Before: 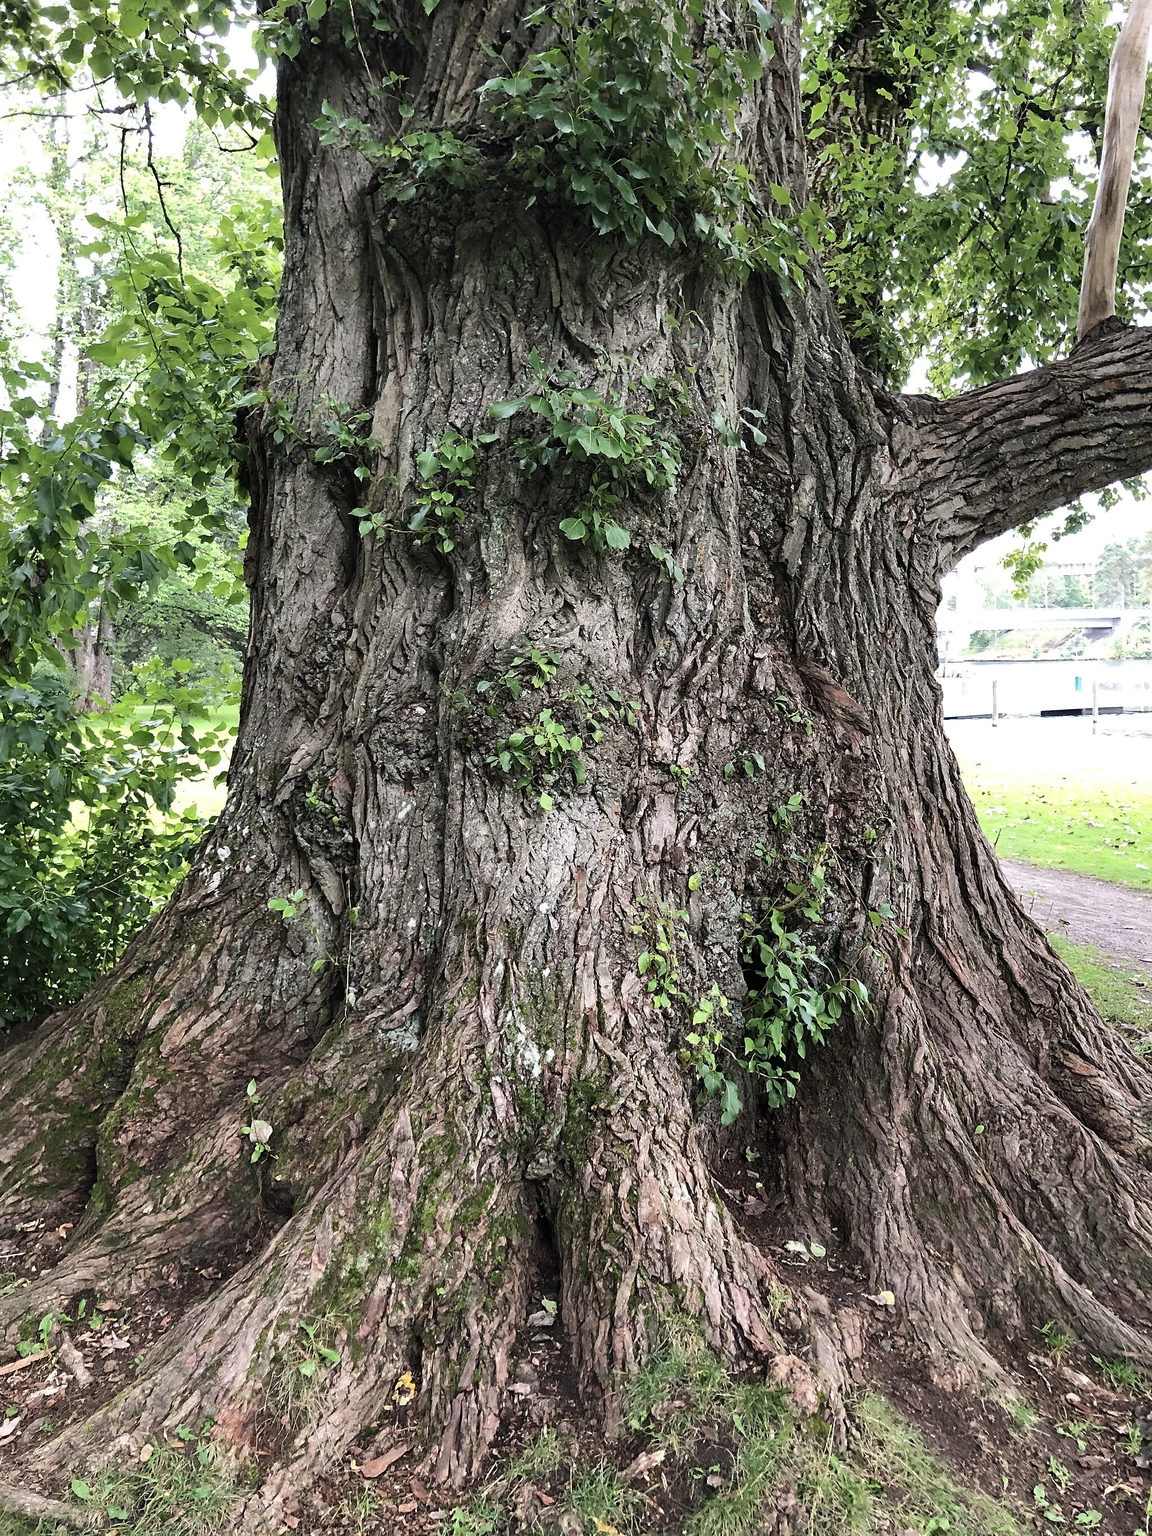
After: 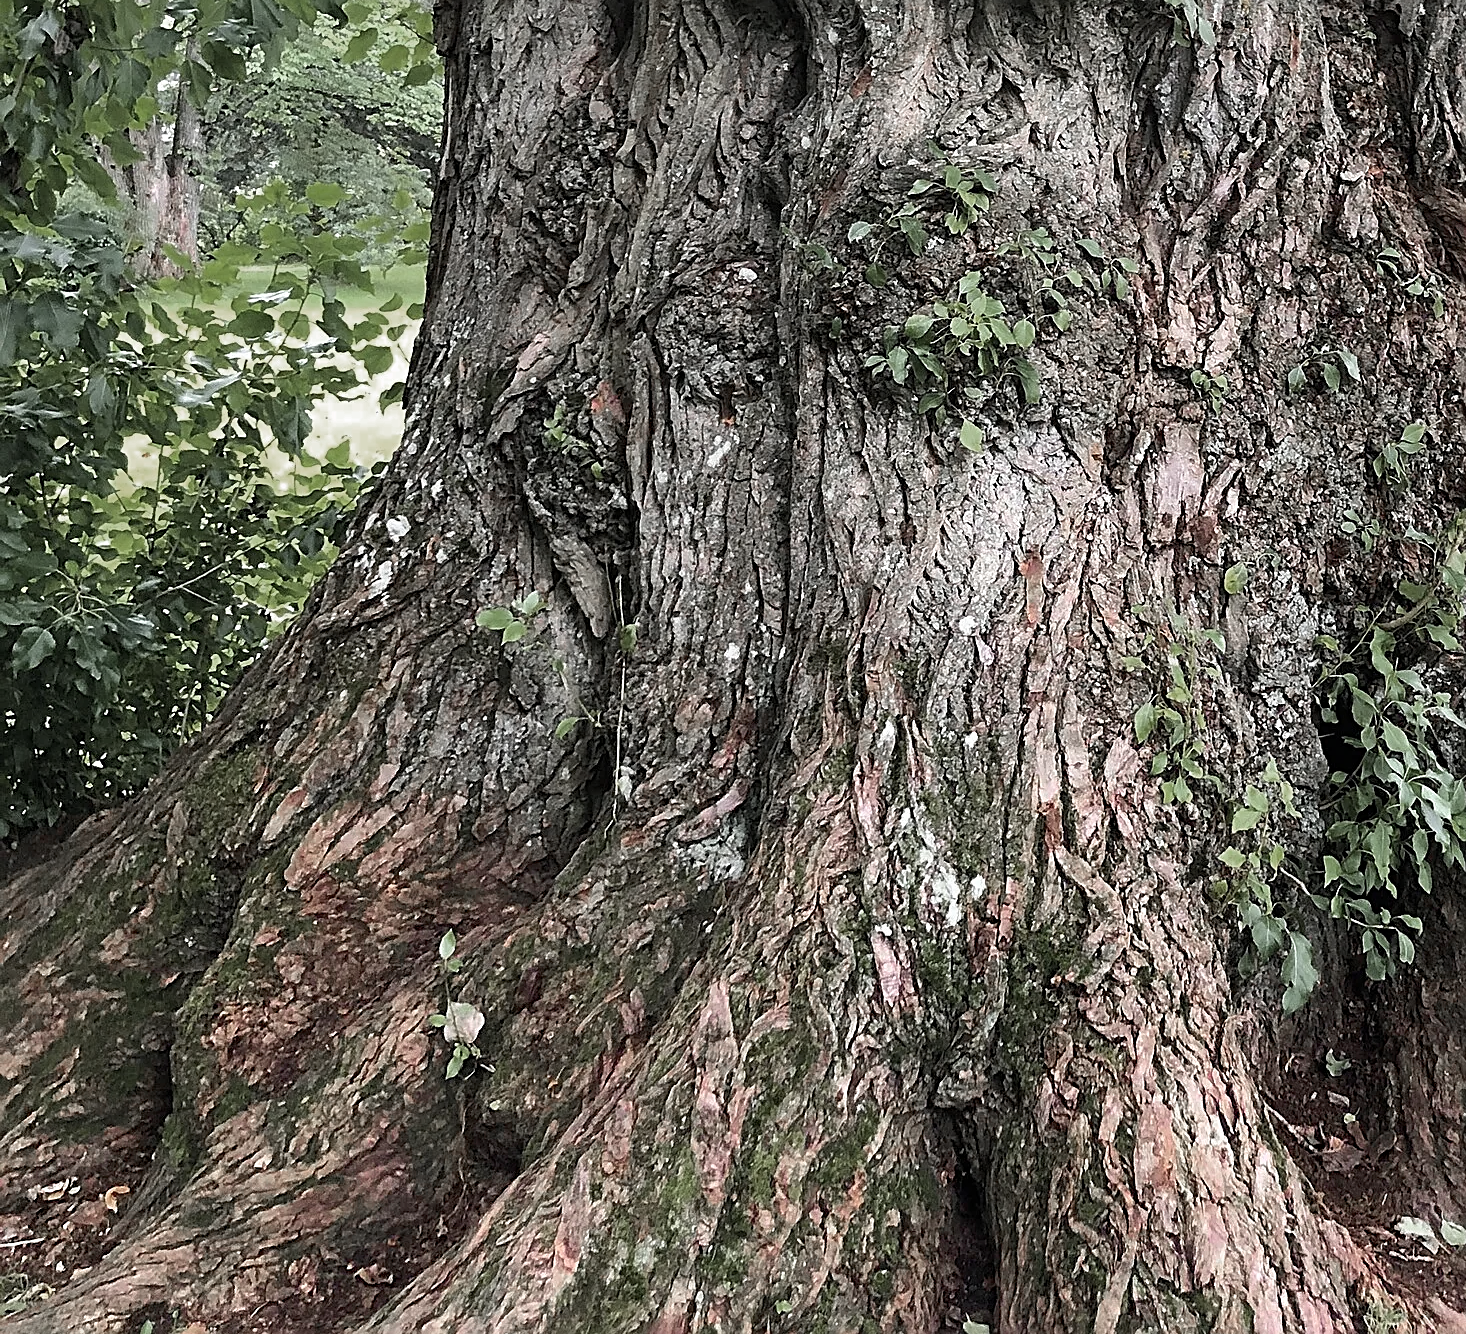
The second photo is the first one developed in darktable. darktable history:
sharpen: on, module defaults
color zones: curves: ch0 [(0, 0.48) (0.209, 0.398) (0.305, 0.332) (0.429, 0.493) (0.571, 0.5) (0.714, 0.5) (0.857, 0.5) (1, 0.48)]; ch1 [(0, 0.736) (0.143, 0.625) (0.225, 0.371) (0.429, 0.256) (0.571, 0.241) (0.714, 0.213) (0.857, 0.48) (1, 0.736)]; ch2 [(0, 0.448) (0.143, 0.498) (0.286, 0.5) (0.429, 0.5) (0.571, 0.5) (0.714, 0.5) (0.857, 0.5) (1, 0.448)]
exposure: exposure -0.026 EV, compensate highlight preservation false
crop: top 36.221%, right 28.396%, bottom 14.923%
